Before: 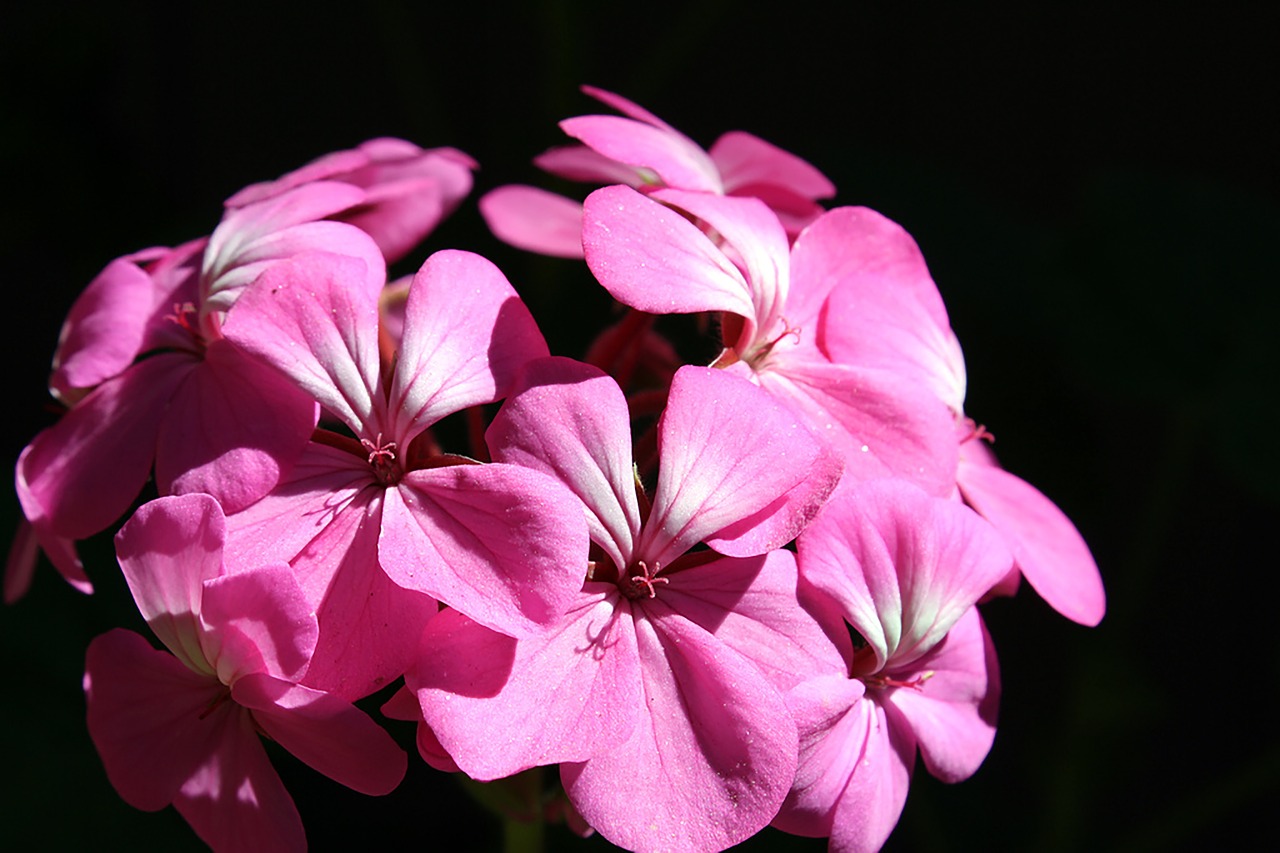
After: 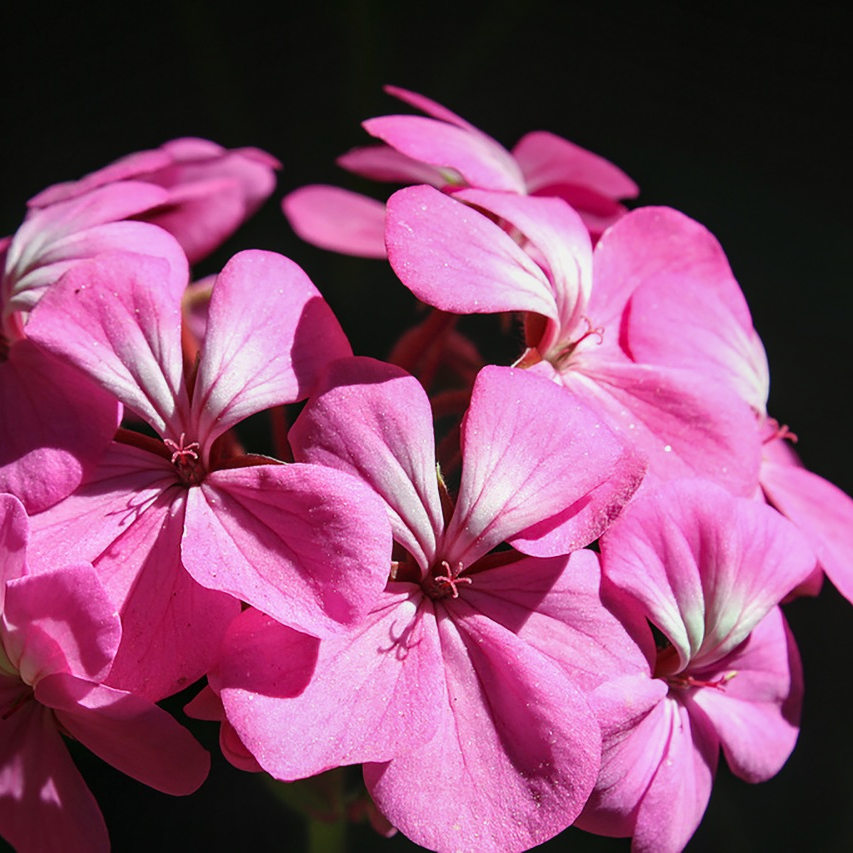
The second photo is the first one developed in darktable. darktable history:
crop and rotate: left 15.446%, right 17.836%
local contrast: detail 110%
